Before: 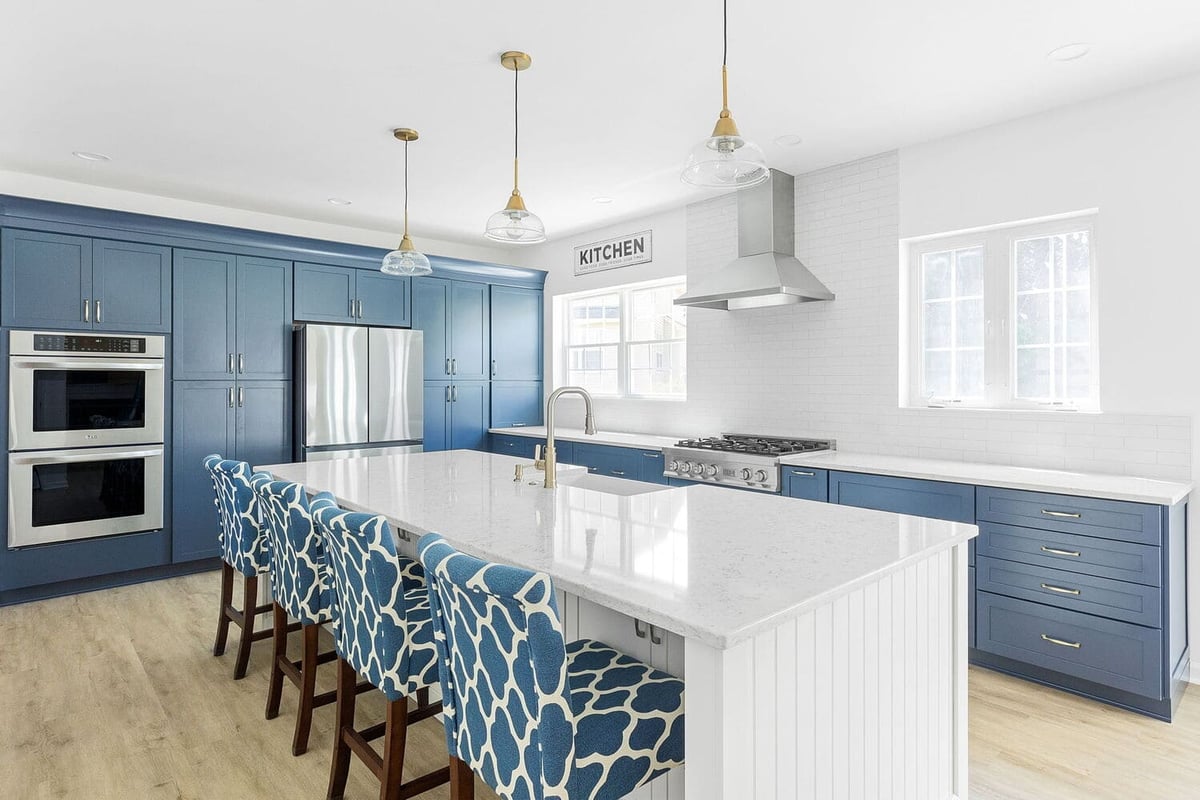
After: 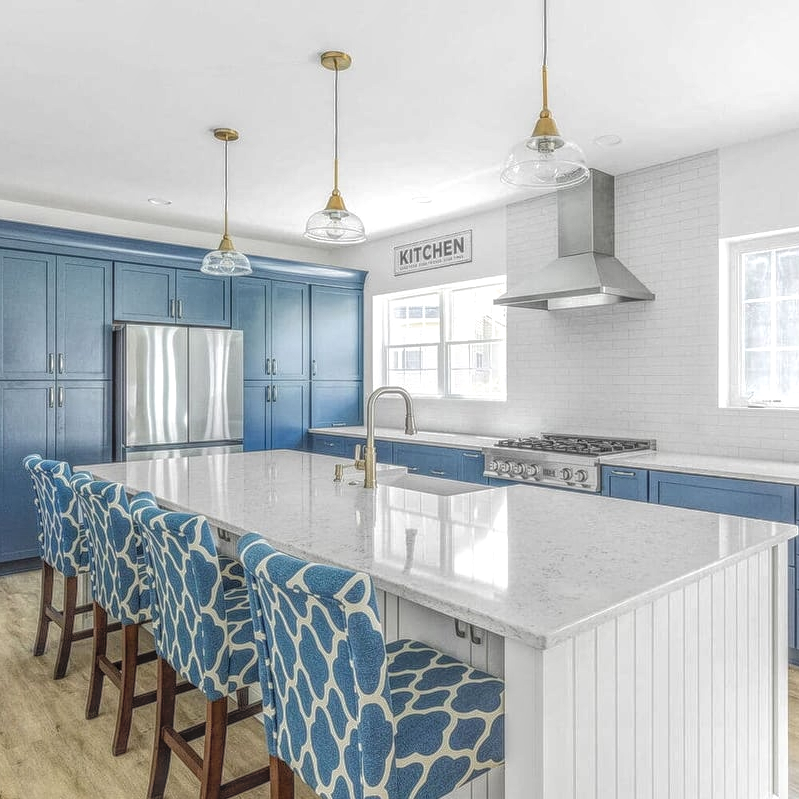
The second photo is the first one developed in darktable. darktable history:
crop and rotate: left 15.055%, right 18.278%
local contrast: highlights 0%, shadows 0%, detail 200%, midtone range 0.25
